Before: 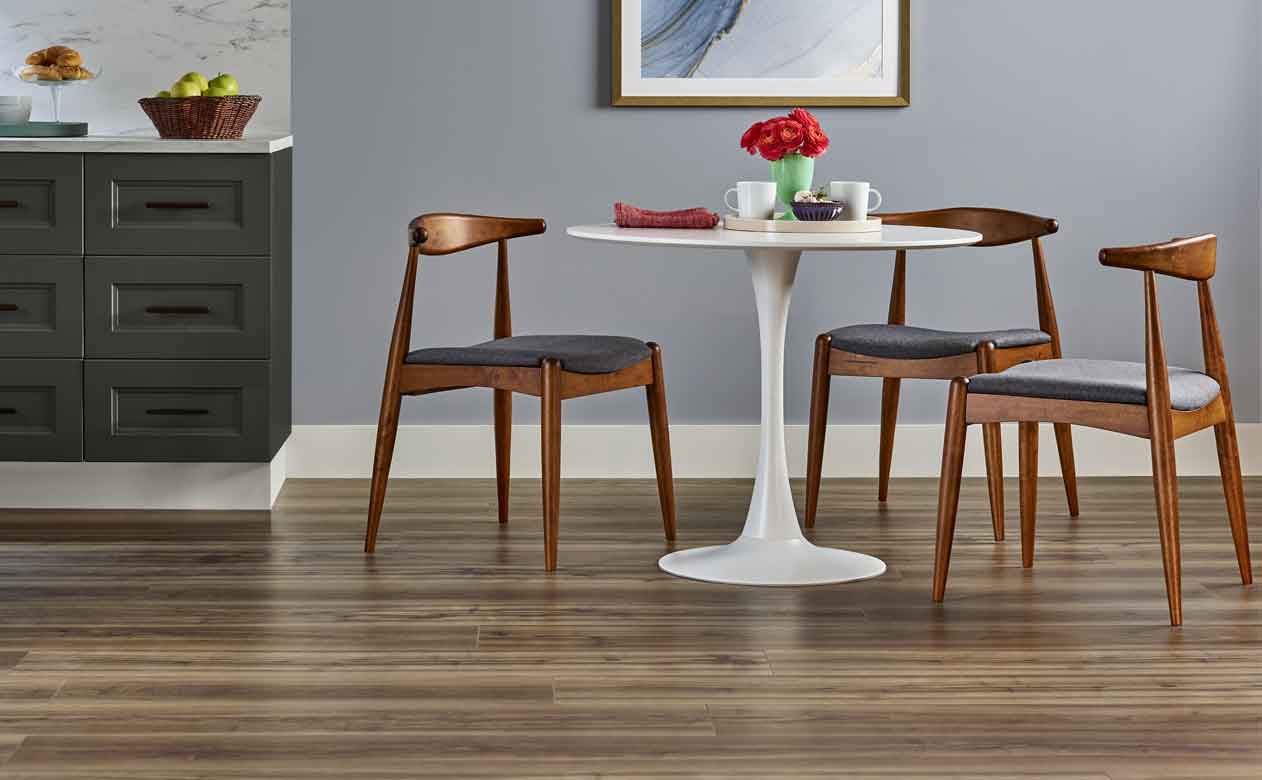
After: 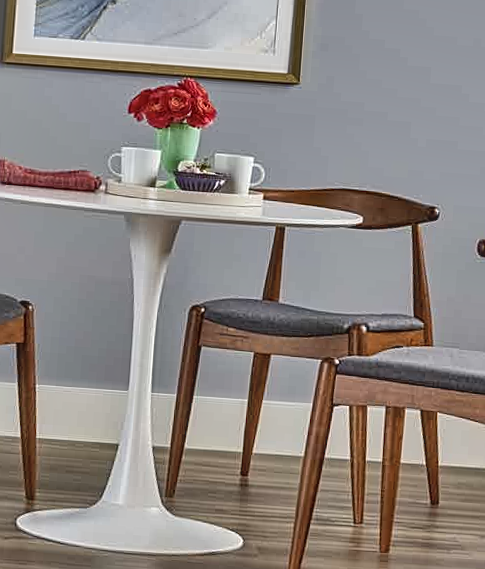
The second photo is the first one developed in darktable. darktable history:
contrast equalizer: y [[0.5 ×6], [0.5 ×6], [0.5 ×6], [0 ×6], [0, 0, 0, 0.581, 0.011, 0]]
local contrast: on, module defaults
shadows and highlights: radius 108.52, shadows 40.68, highlights -72.88, low approximation 0.01, soften with gaussian
crop and rotate: left 49.936%, top 10.094%, right 13.136%, bottom 24.256%
contrast brightness saturation: contrast -0.15, brightness 0.05, saturation -0.12
tone equalizer: on, module defaults
sharpen: on, module defaults
rotate and perspective: rotation 4.1°, automatic cropping off
